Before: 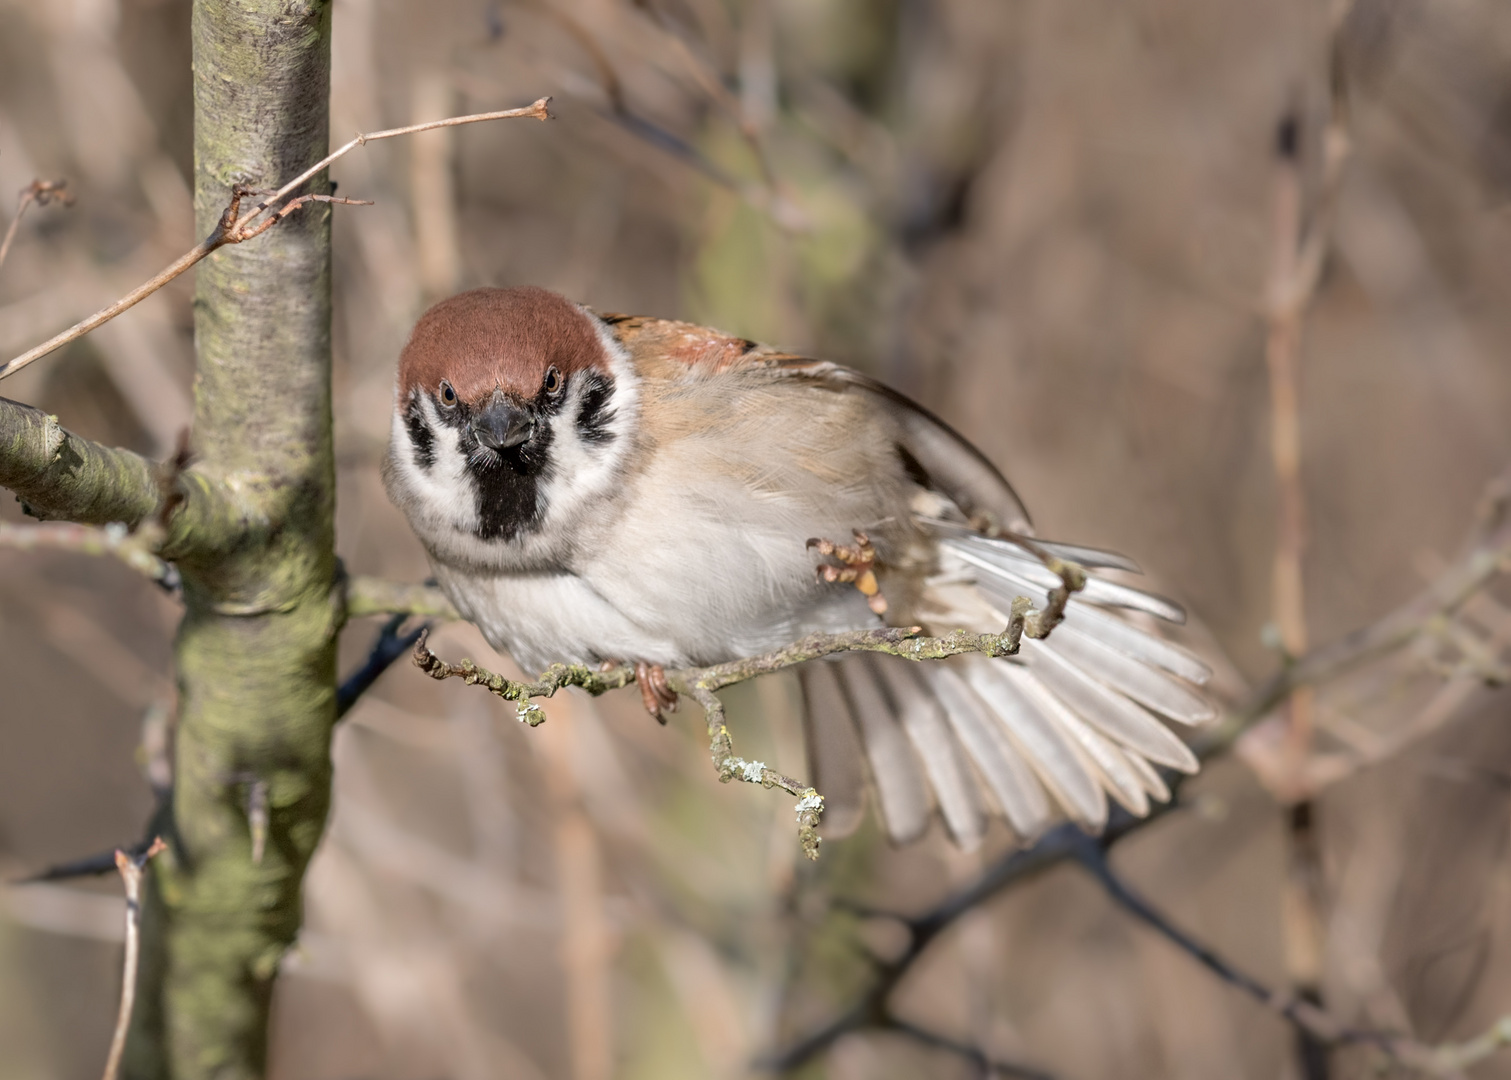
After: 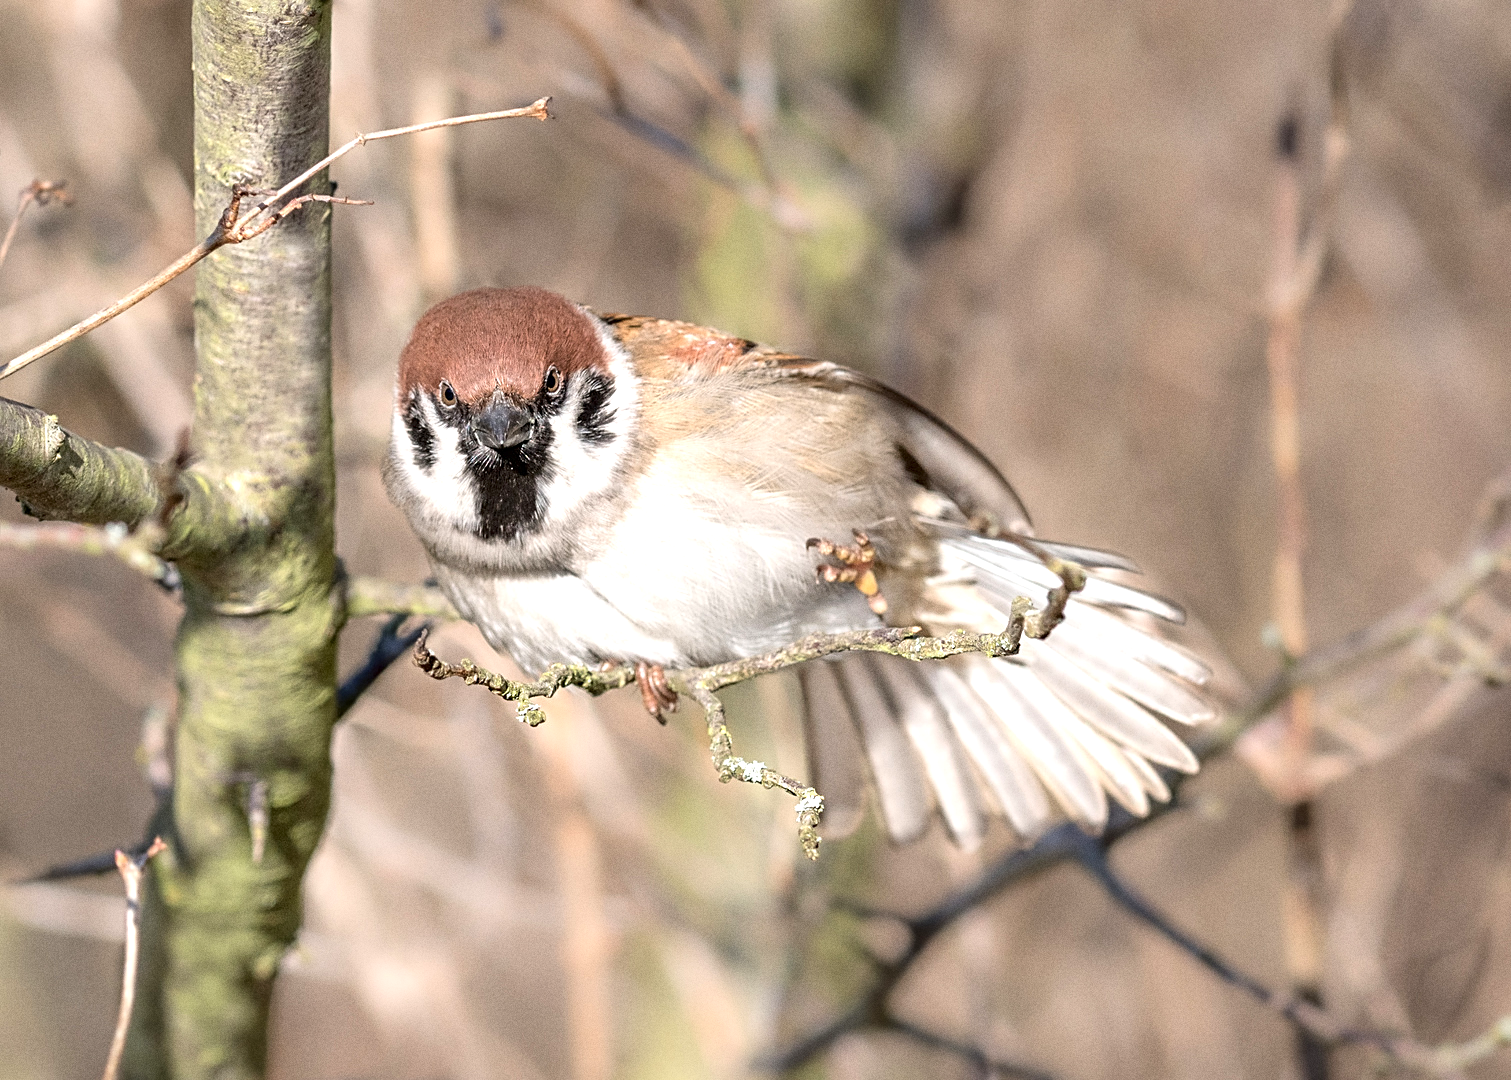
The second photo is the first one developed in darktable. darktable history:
sharpen: on, module defaults
grain: coarseness 0.09 ISO
exposure: exposure 0.722 EV, compensate highlight preservation false
